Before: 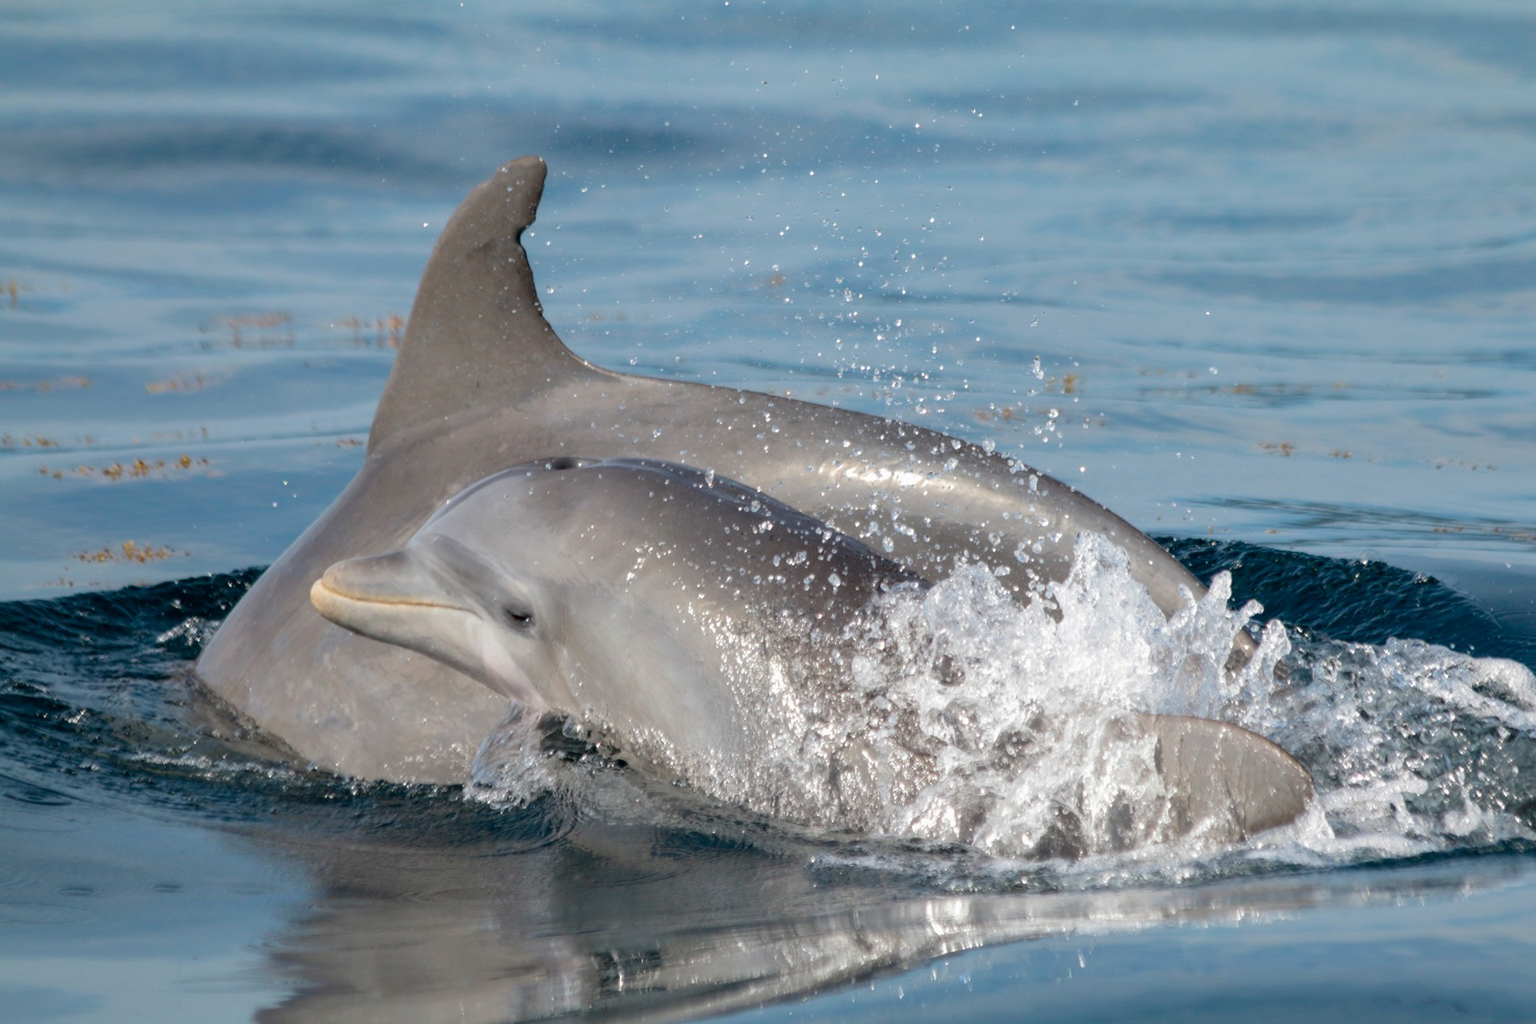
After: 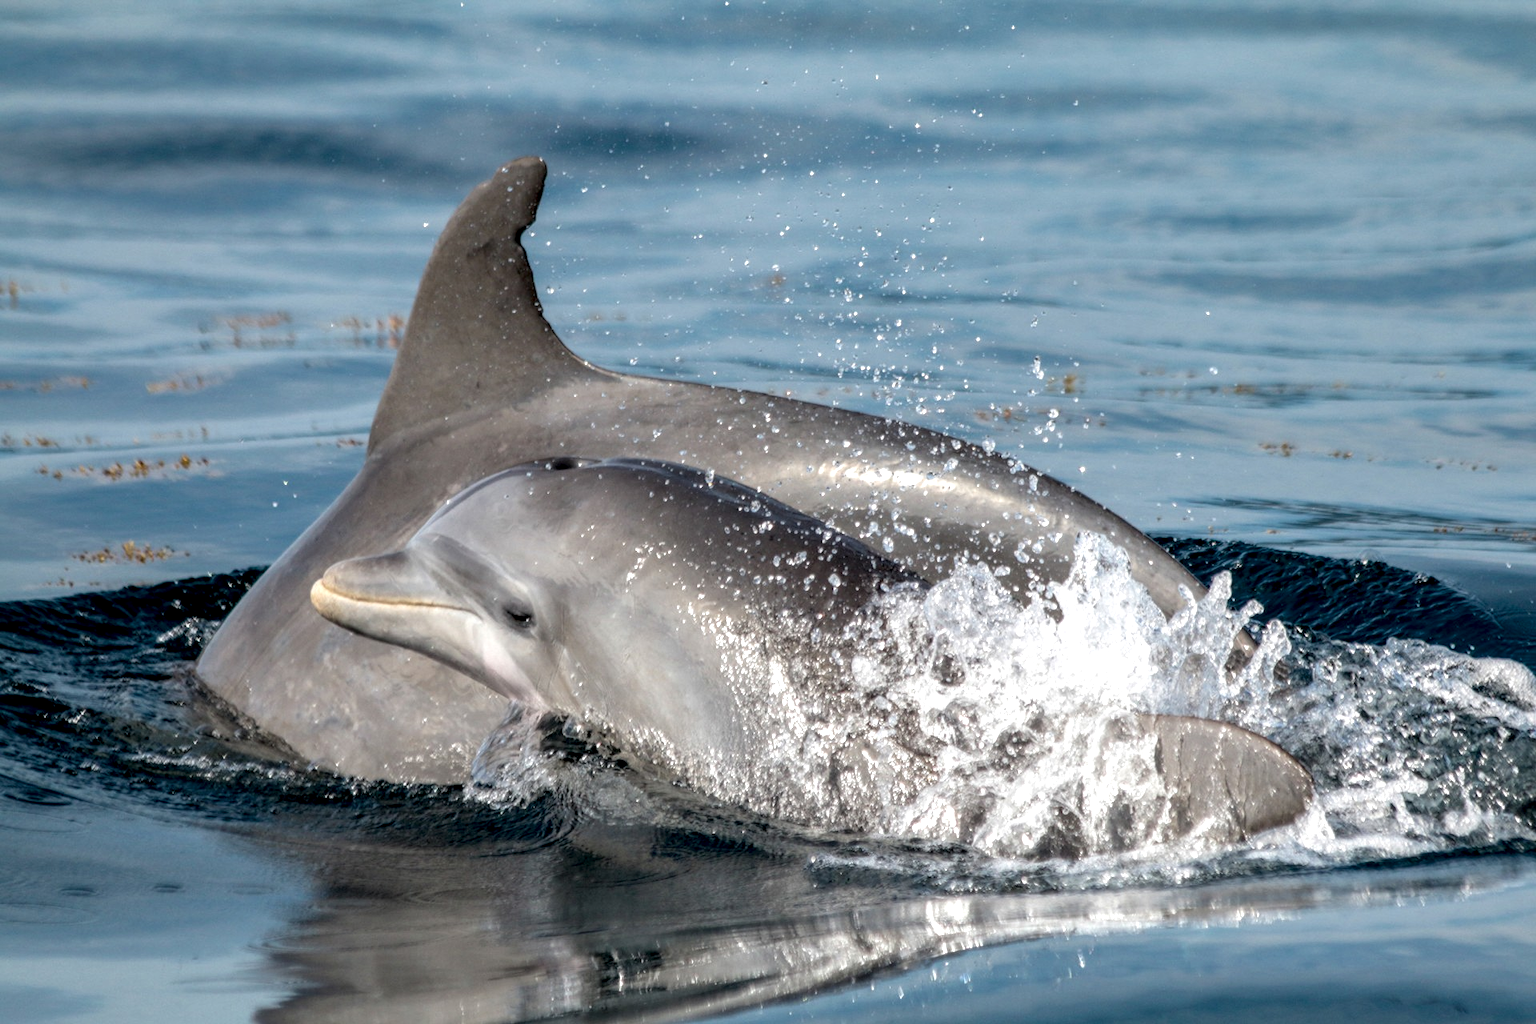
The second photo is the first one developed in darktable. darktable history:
exposure: compensate highlight preservation false
local contrast: highlights 77%, shadows 56%, detail 175%, midtone range 0.429
